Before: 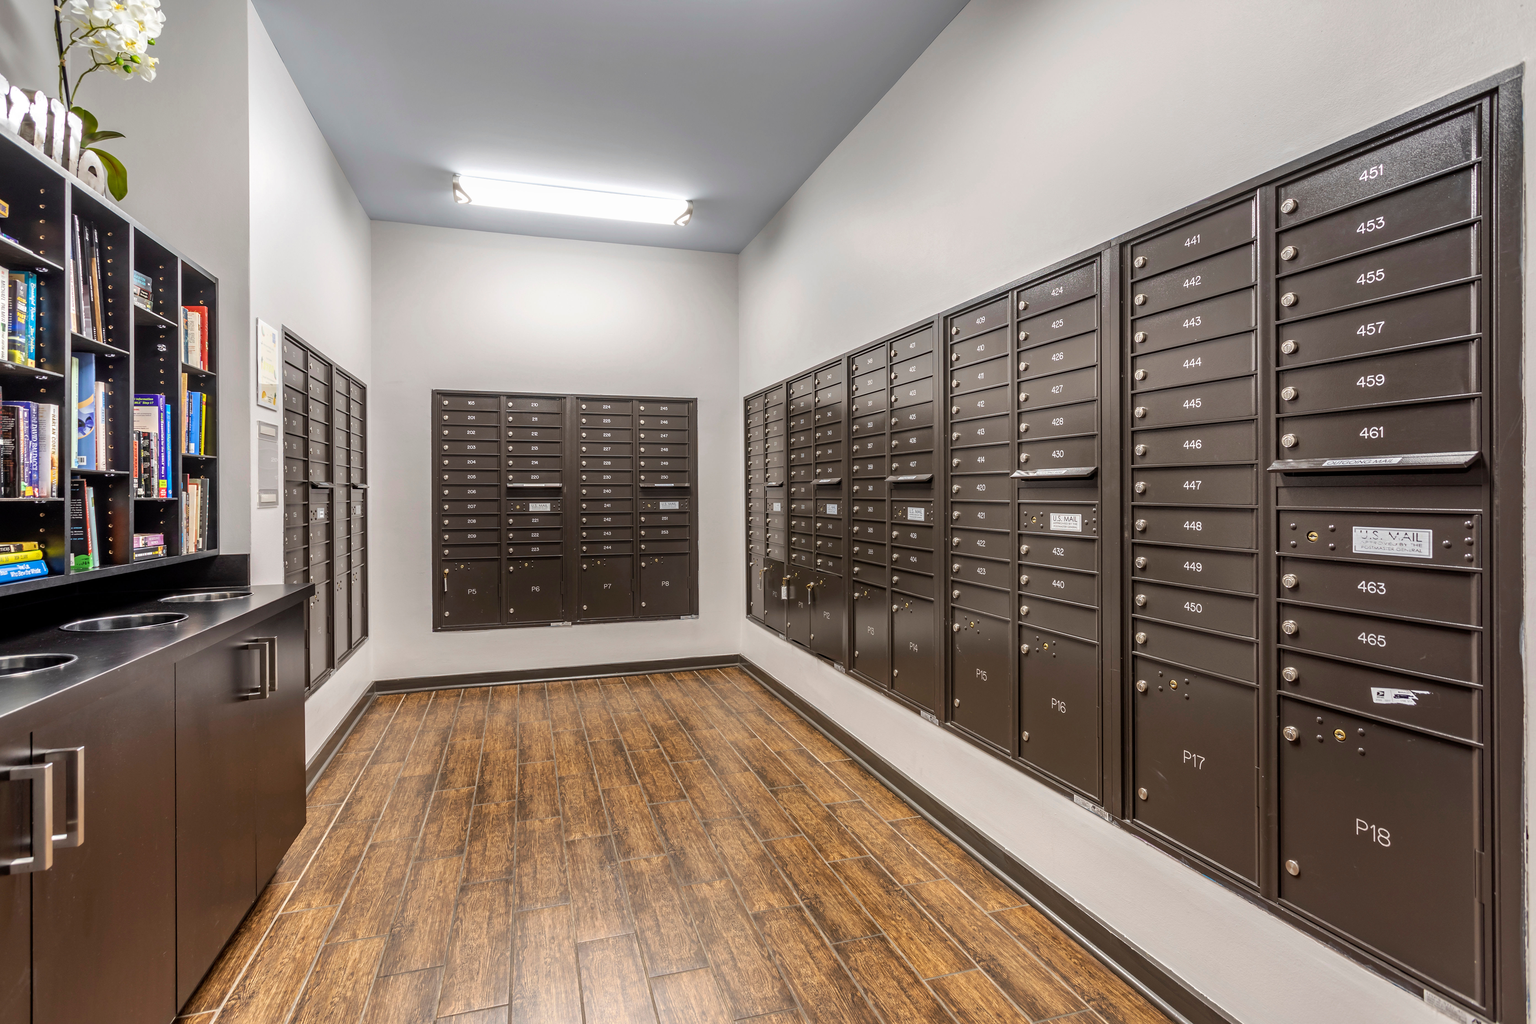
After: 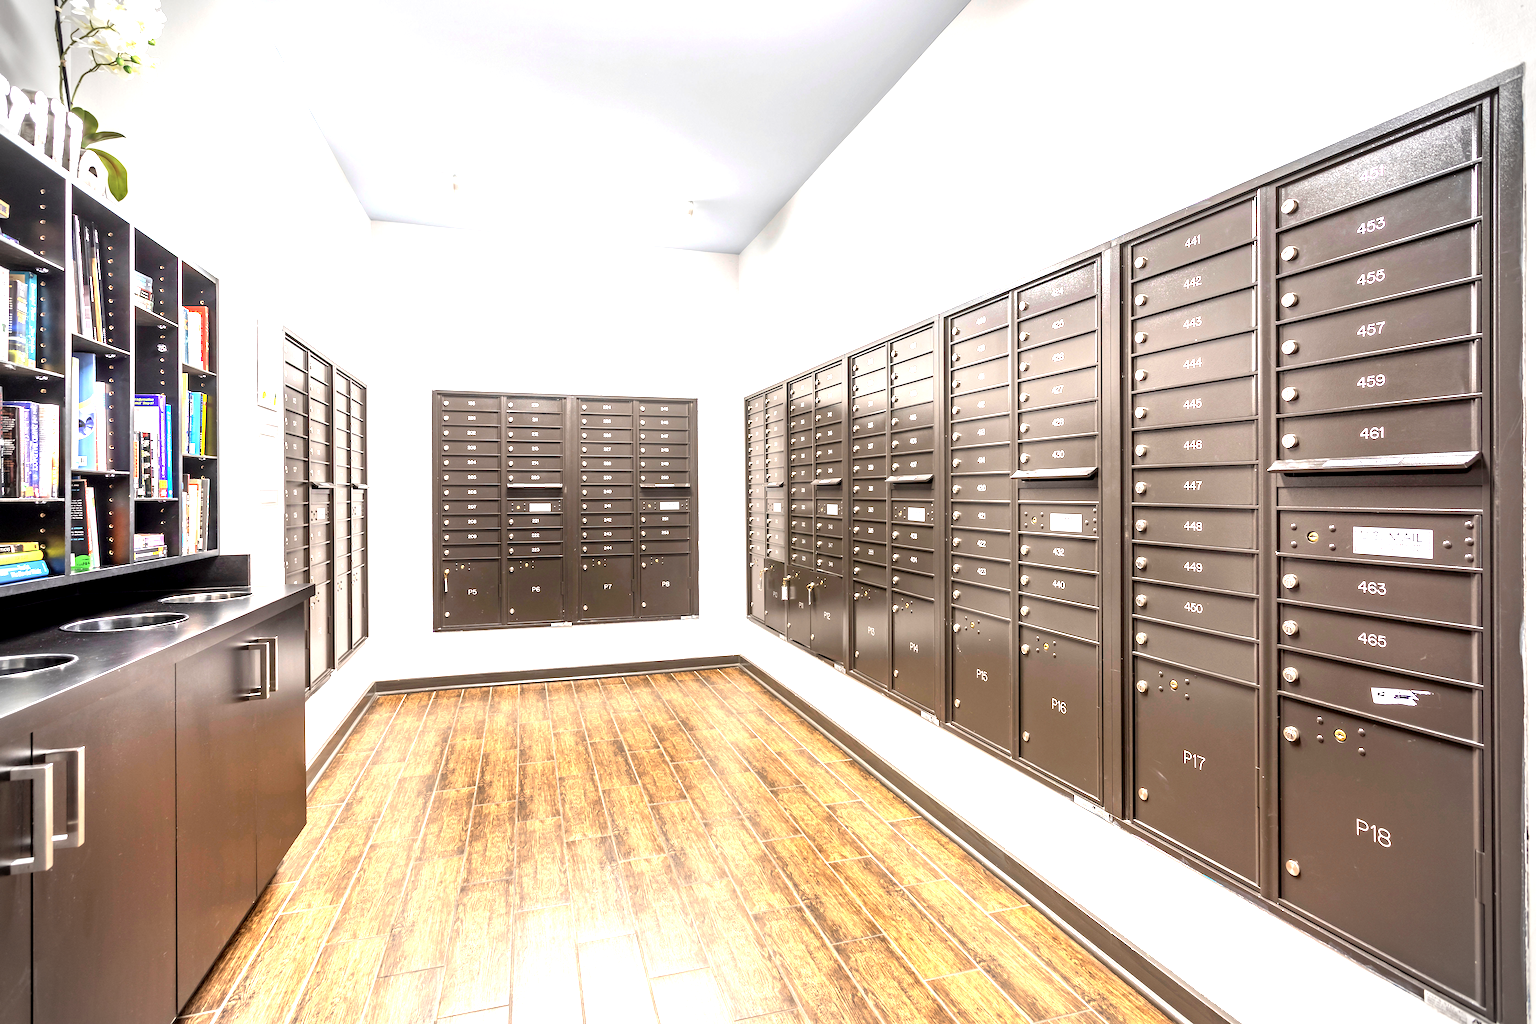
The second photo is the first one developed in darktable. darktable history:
exposure: black level correction 0.001, exposure 1.735 EV, compensate exposure bias true, compensate highlight preservation false
vignetting: fall-off start 87.55%, fall-off radius 26.08%
